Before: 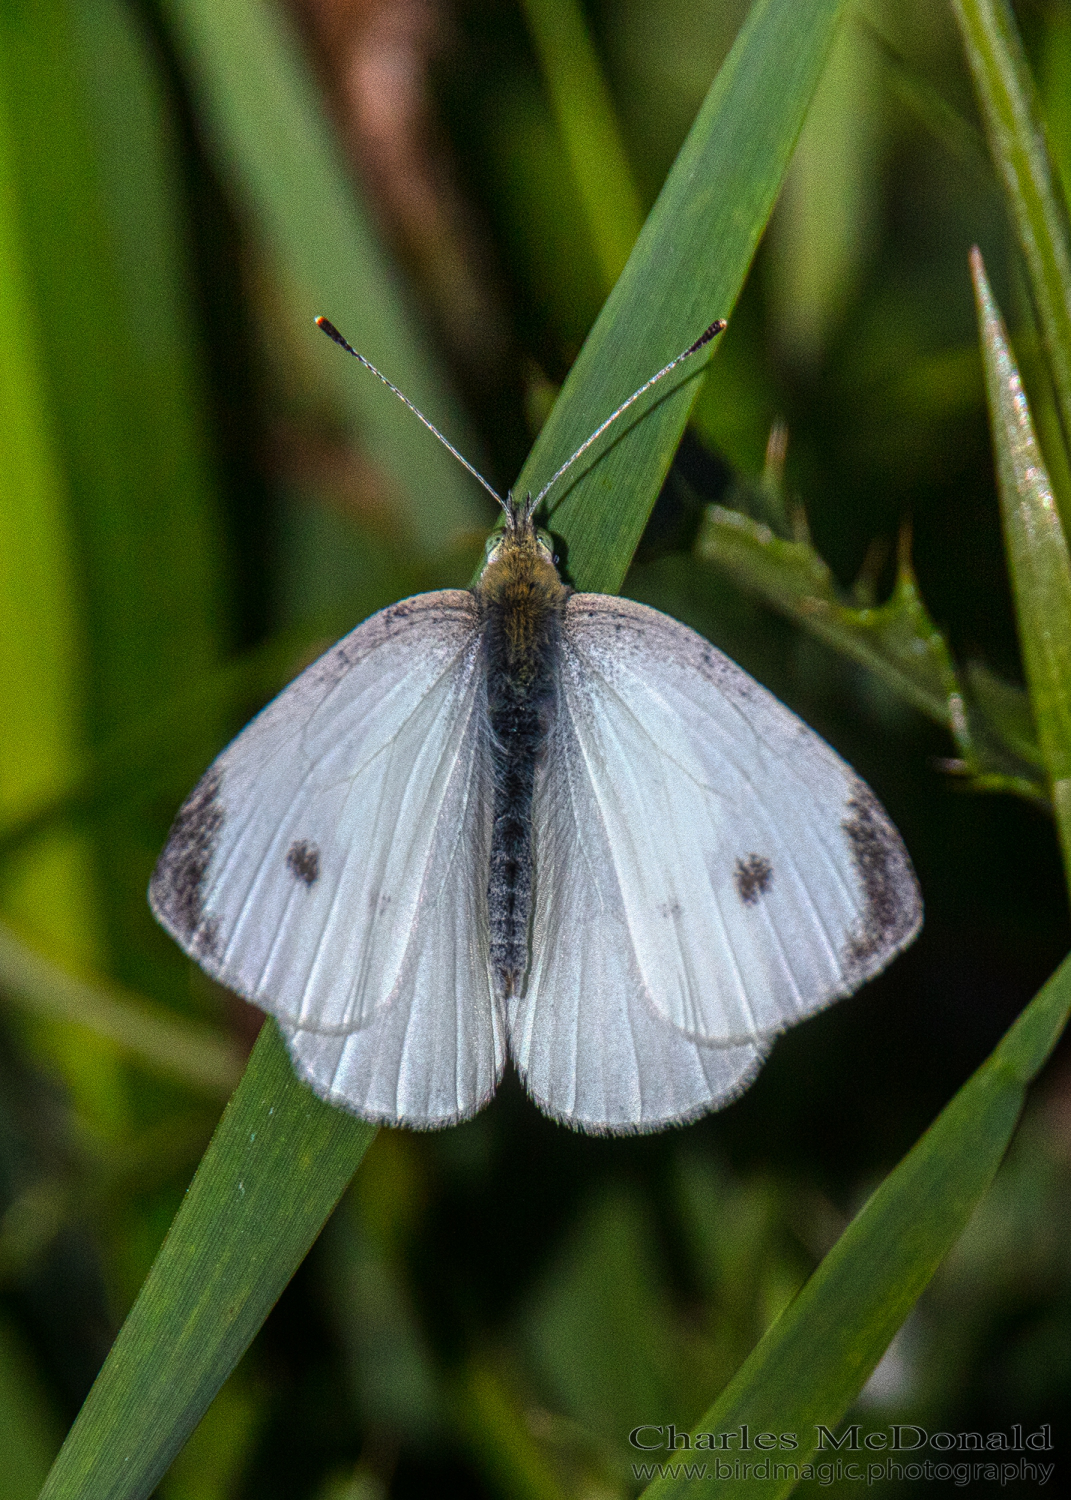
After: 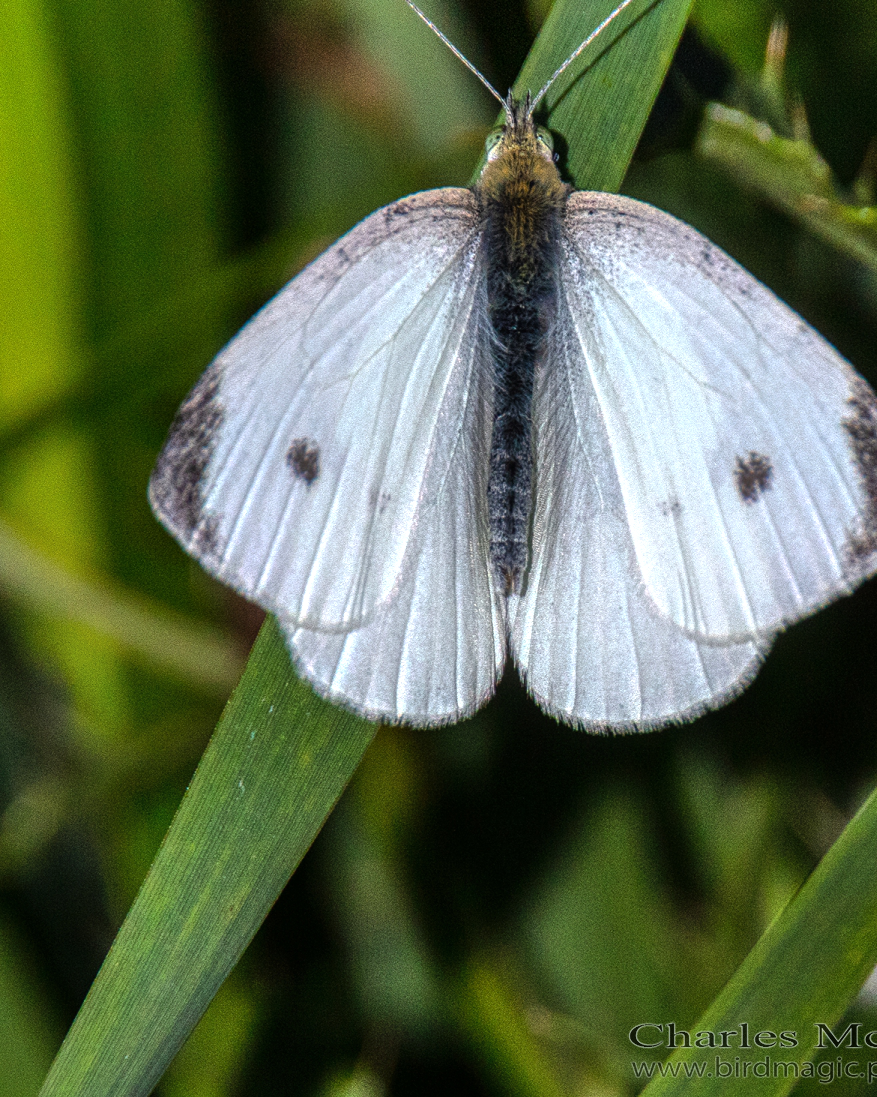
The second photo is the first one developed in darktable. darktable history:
tone equalizer: -8 EV -0.448 EV, -7 EV -0.377 EV, -6 EV -0.371 EV, -5 EV -0.224 EV, -3 EV 0.208 EV, -2 EV 0.312 EV, -1 EV 0.4 EV, +0 EV 0.417 EV
crop: top 26.809%, right 18.031%
shadows and highlights: soften with gaussian
